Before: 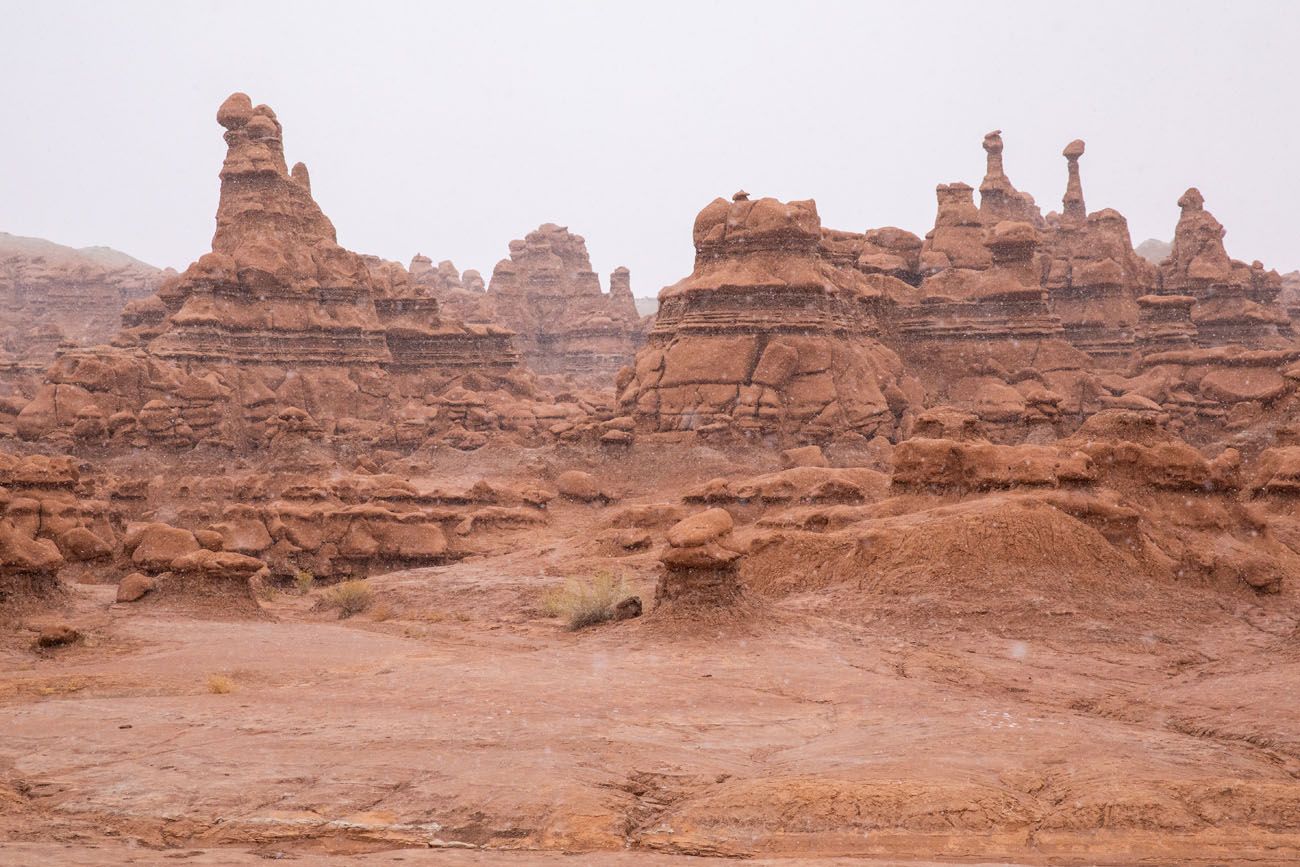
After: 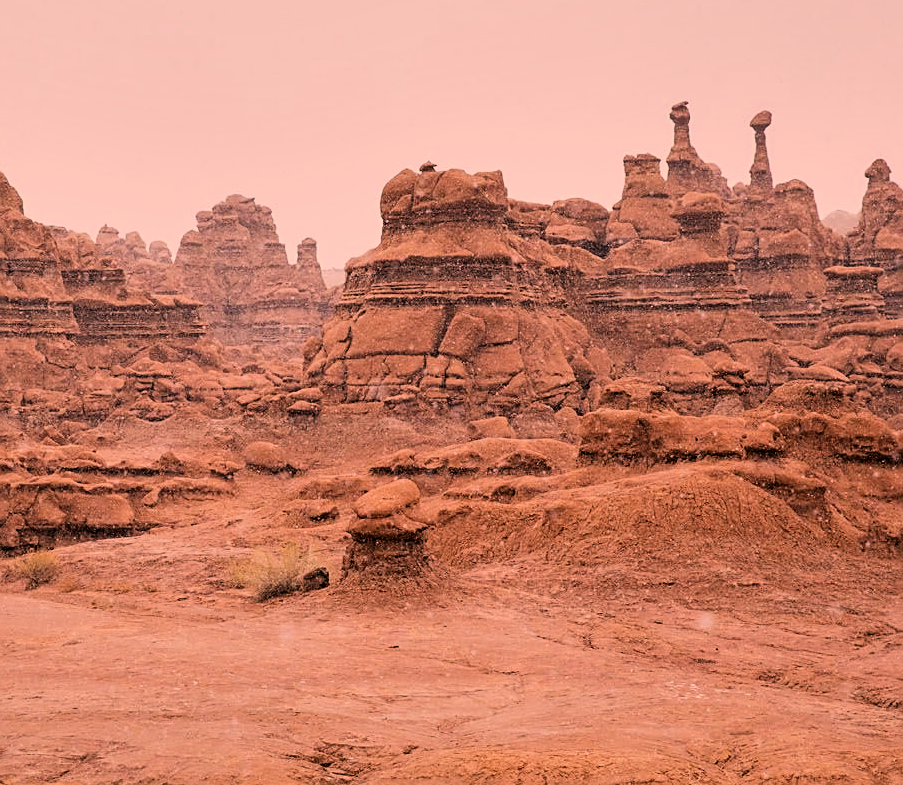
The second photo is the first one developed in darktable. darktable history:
crop and rotate: left 24.098%, top 3.357%, right 6.387%, bottom 6.079%
shadows and highlights: low approximation 0.01, soften with gaussian
contrast brightness saturation: saturation -0.02
sharpen: on, module defaults
color correction: highlights a* 21.48, highlights b* 19.32
filmic rgb: black relative exposure -4.98 EV, white relative exposure 3.97 EV, threshold 5.94 EV, hardness 2.89, contrast 1.384, enable highlight reconstruction true
